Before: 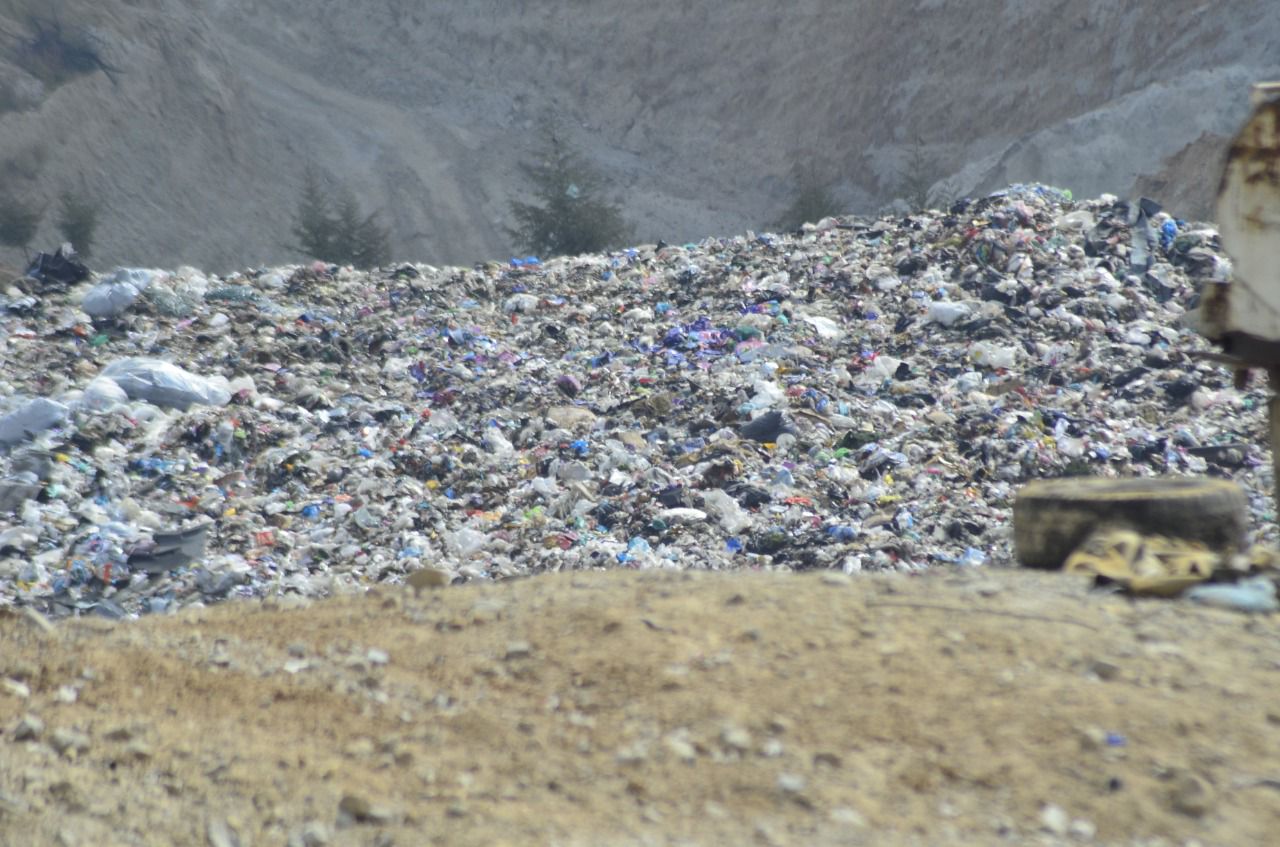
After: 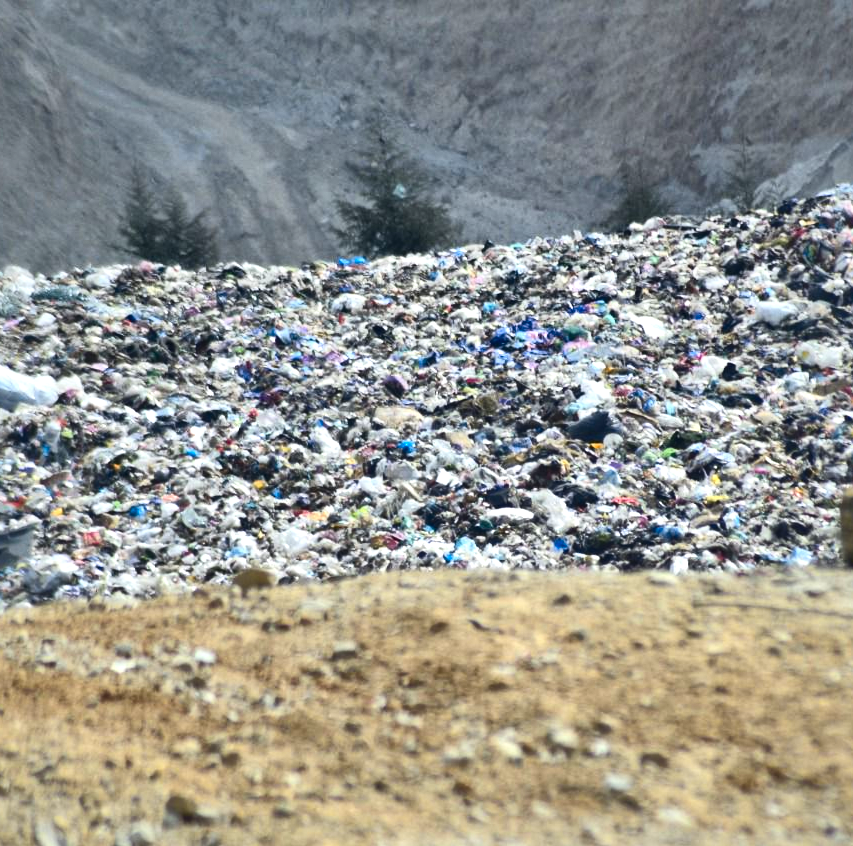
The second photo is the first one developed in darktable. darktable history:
crop and rotate: left 13.537%, right 19.796%
color zones: curves: ch1 [(0.239, 0.552) (0.75, 0.5)]; ch2 [(0.25, 0.462) (0.749, 0.457)], mix 25.94%
local contrast: mode bilateral grid, contrast 70, coarseness 75, detail 180%, midtone range 0.2
contrast brightness saturation: contrast 0.18, saturation 0.3
